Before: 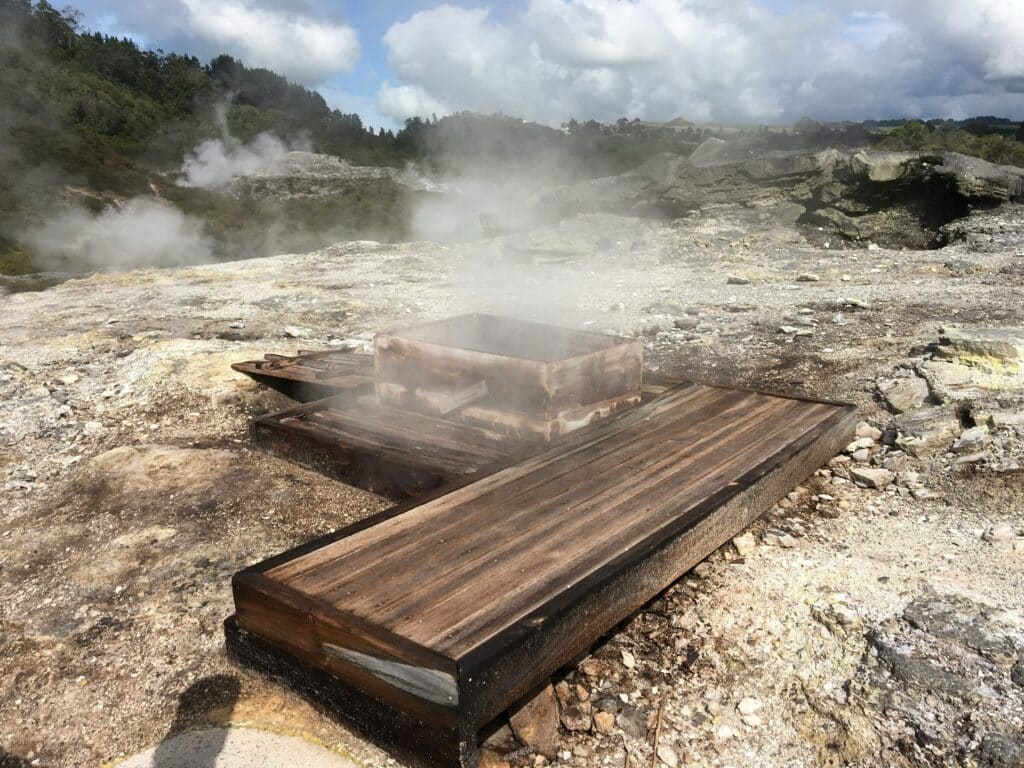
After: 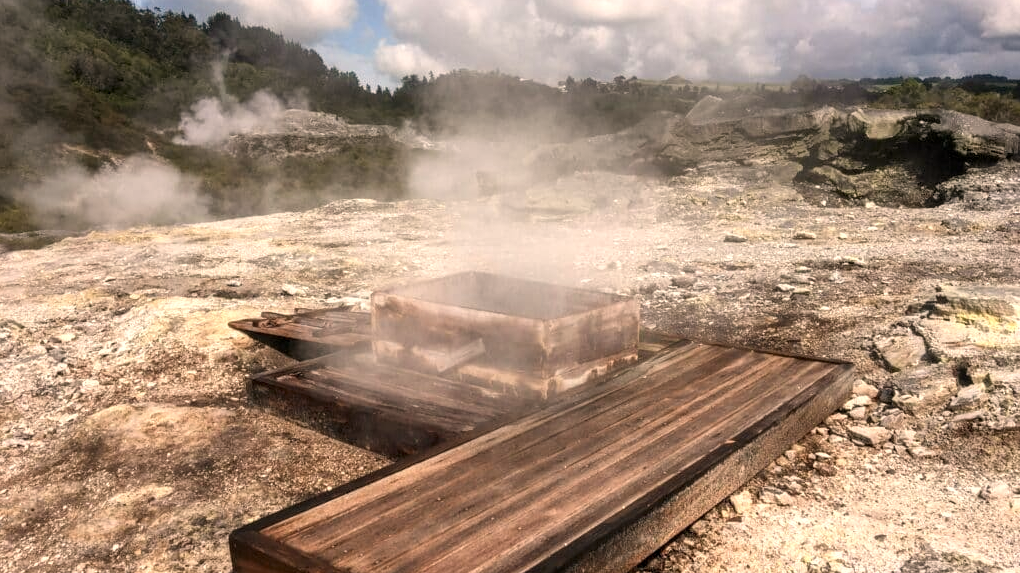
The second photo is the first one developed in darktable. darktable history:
crop: left 0.387%, top 5.469%, bottom 19.809%
local contrast: on, module defaults
white balance: red 1.127, blue 0.943
